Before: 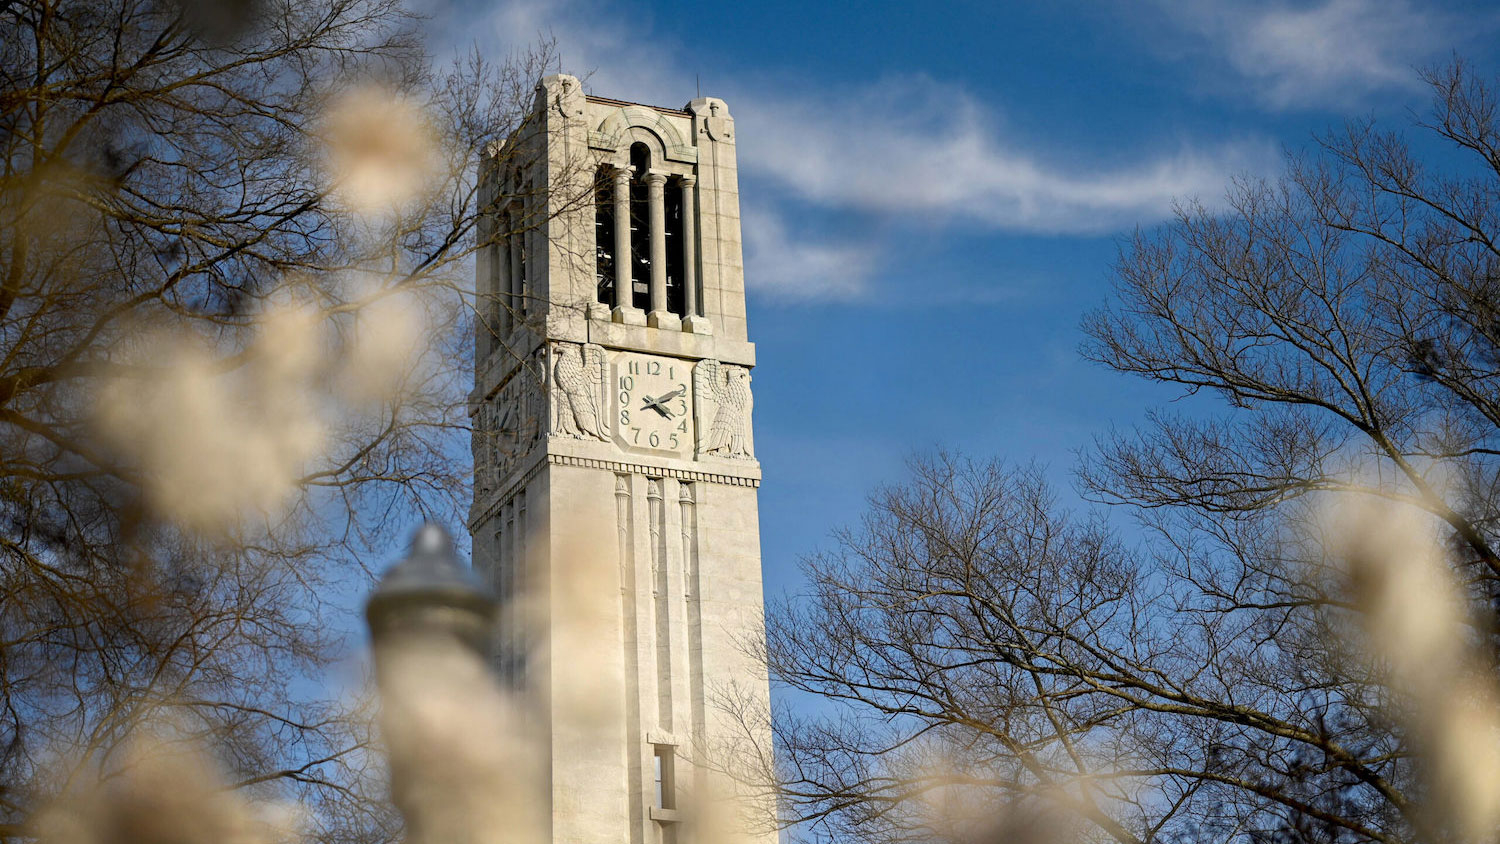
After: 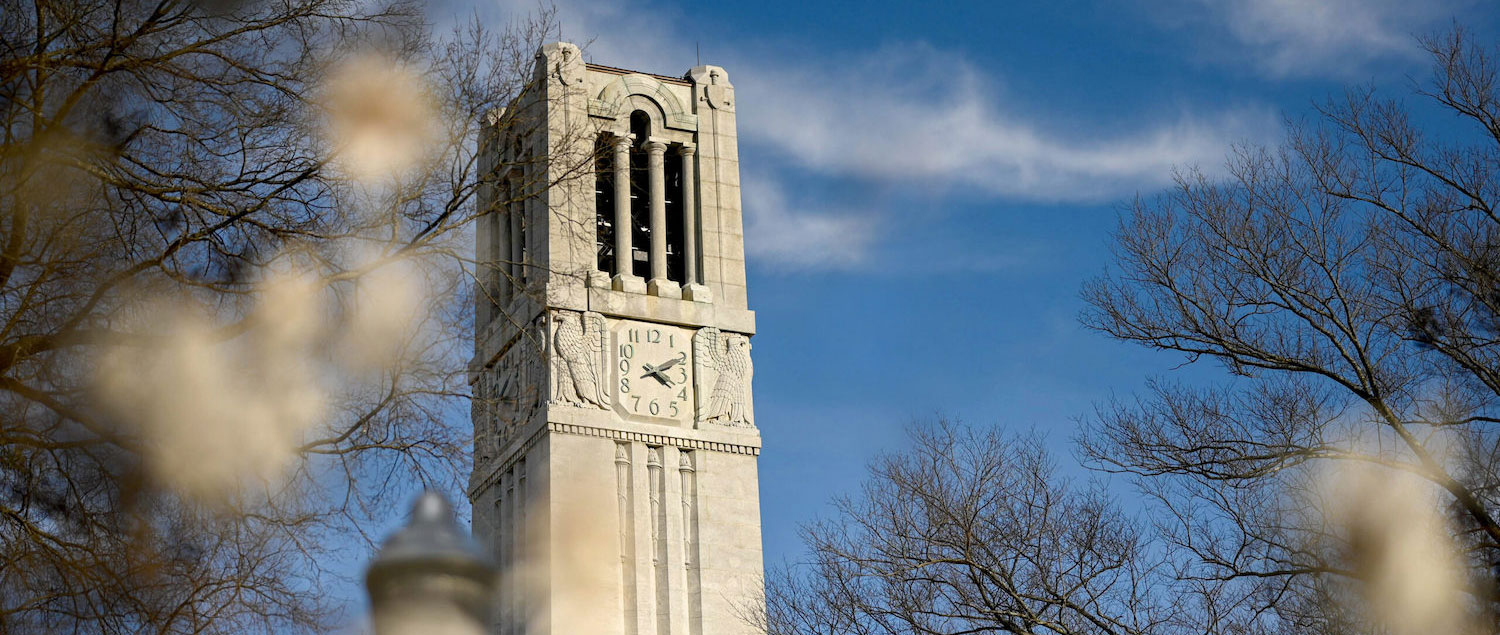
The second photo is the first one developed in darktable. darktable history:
crop: top 3.829%, bottom 20.856%
